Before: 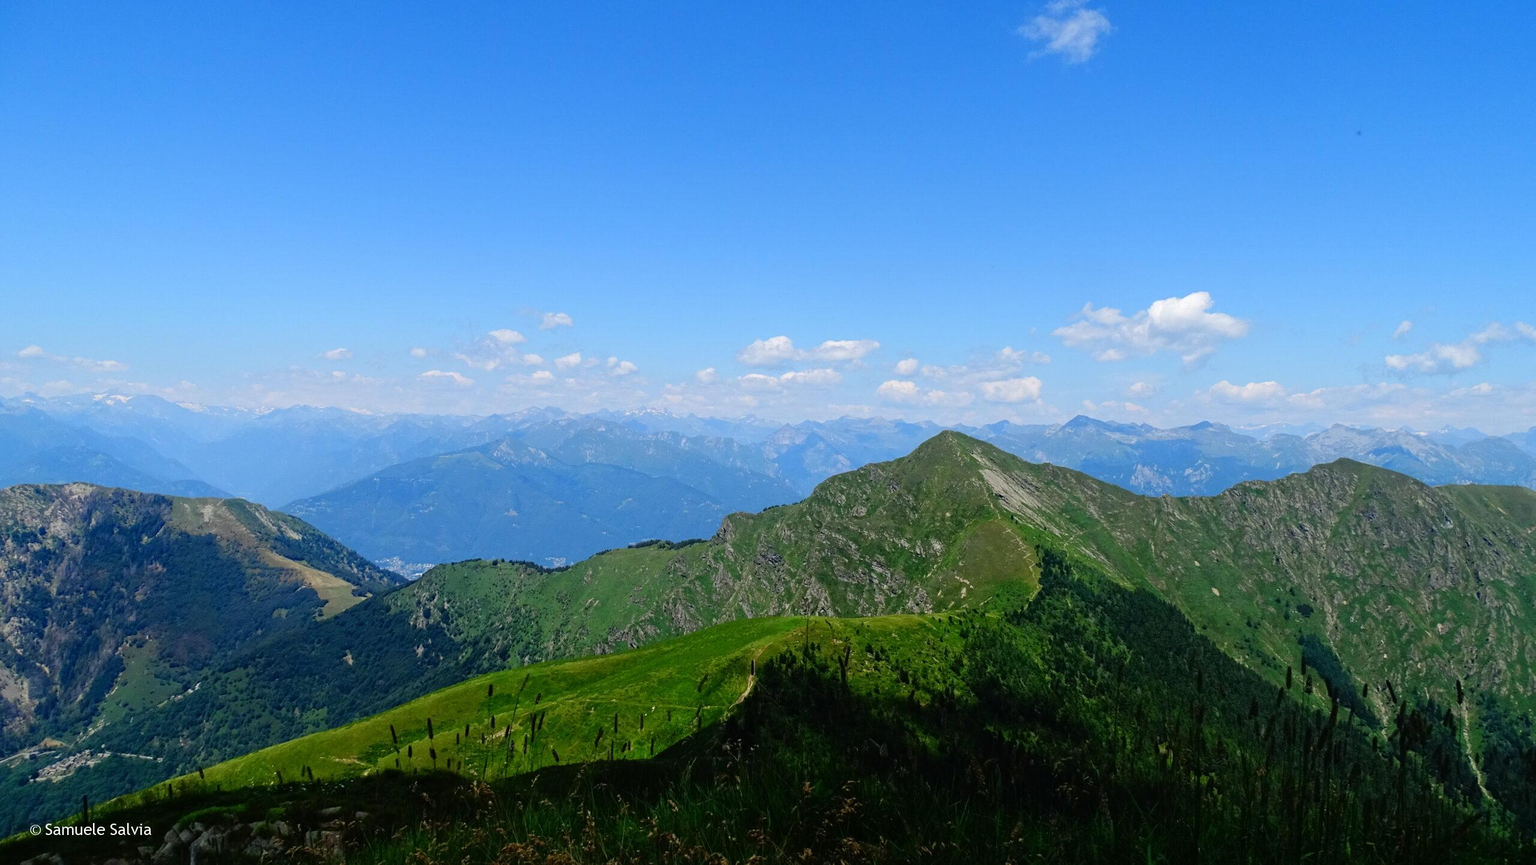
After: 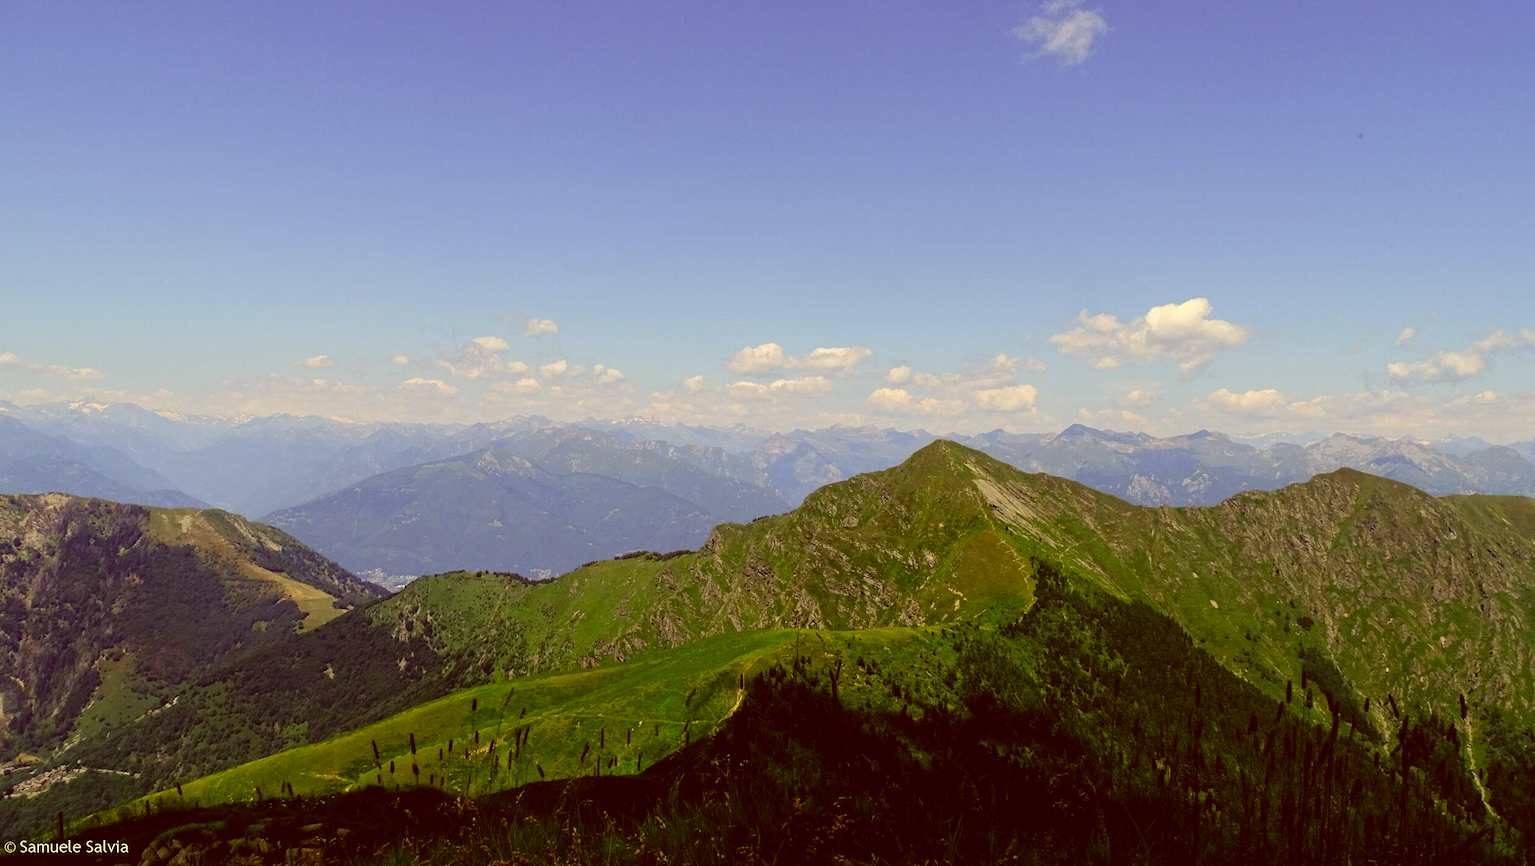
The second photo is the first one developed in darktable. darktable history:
crop: left 1.684%, right 0.287%, bottom 1.783%
color correction: highlights a* 1.04, highlights b* 24.61, shadows a* 16.34, shadows b* 24.3
